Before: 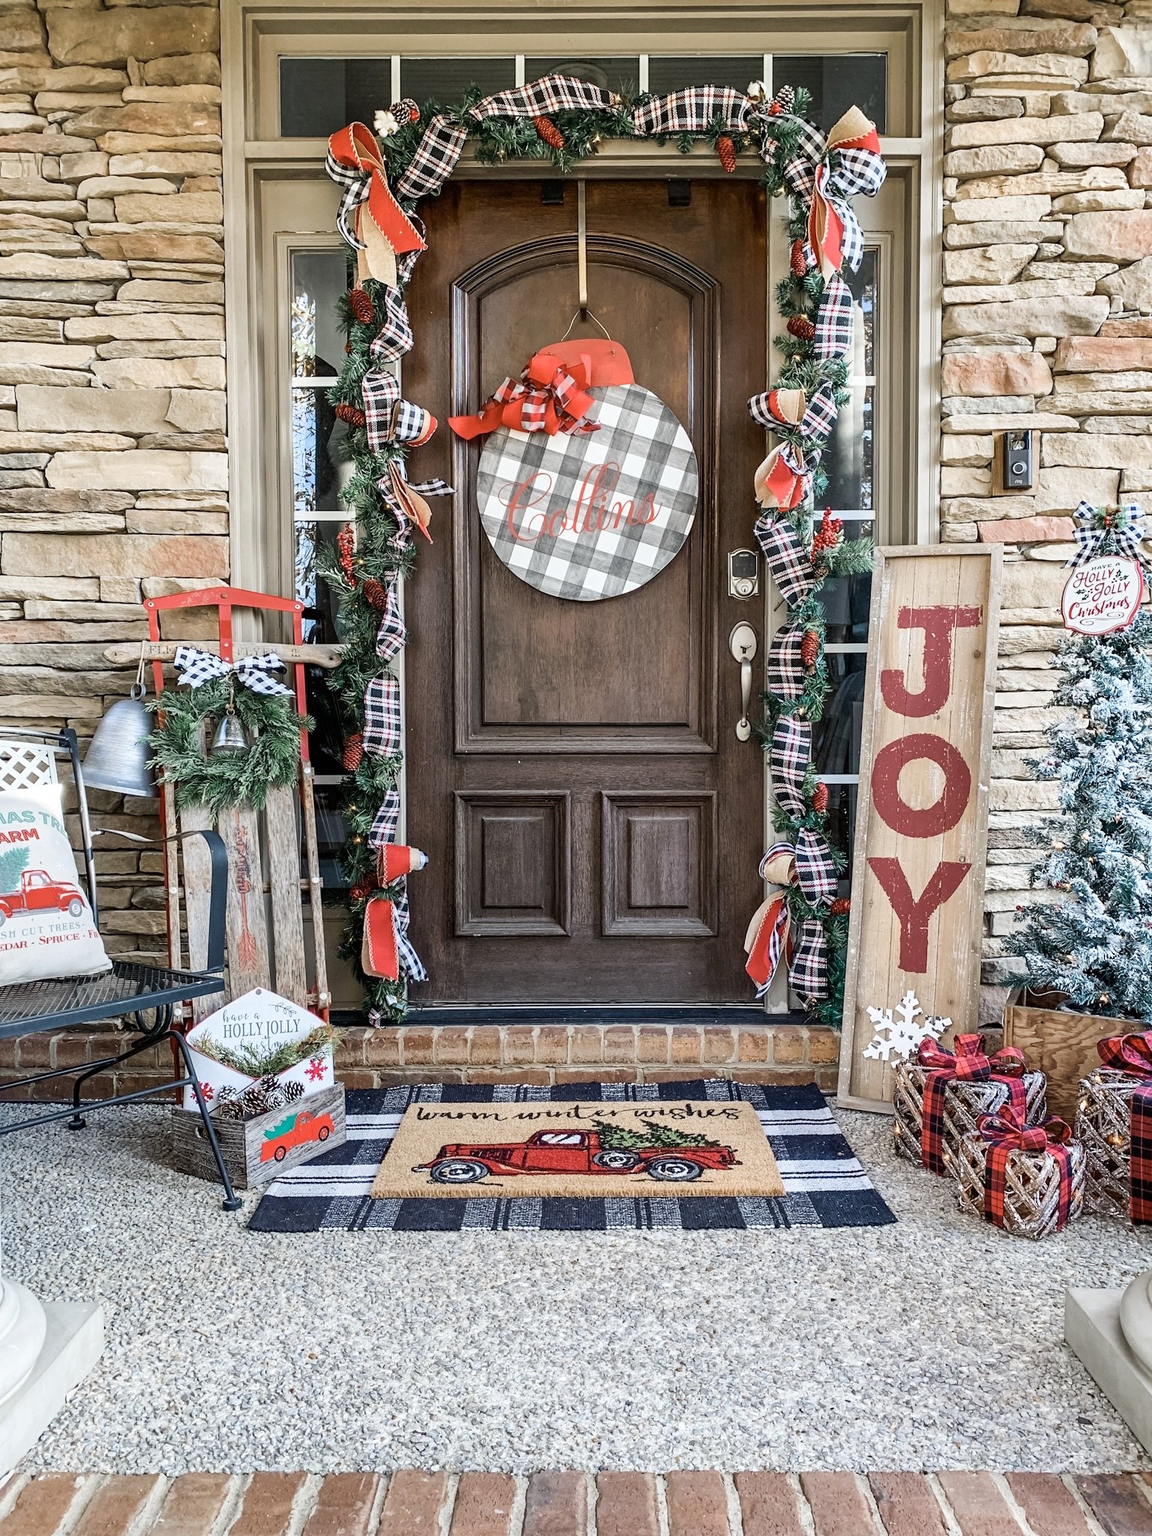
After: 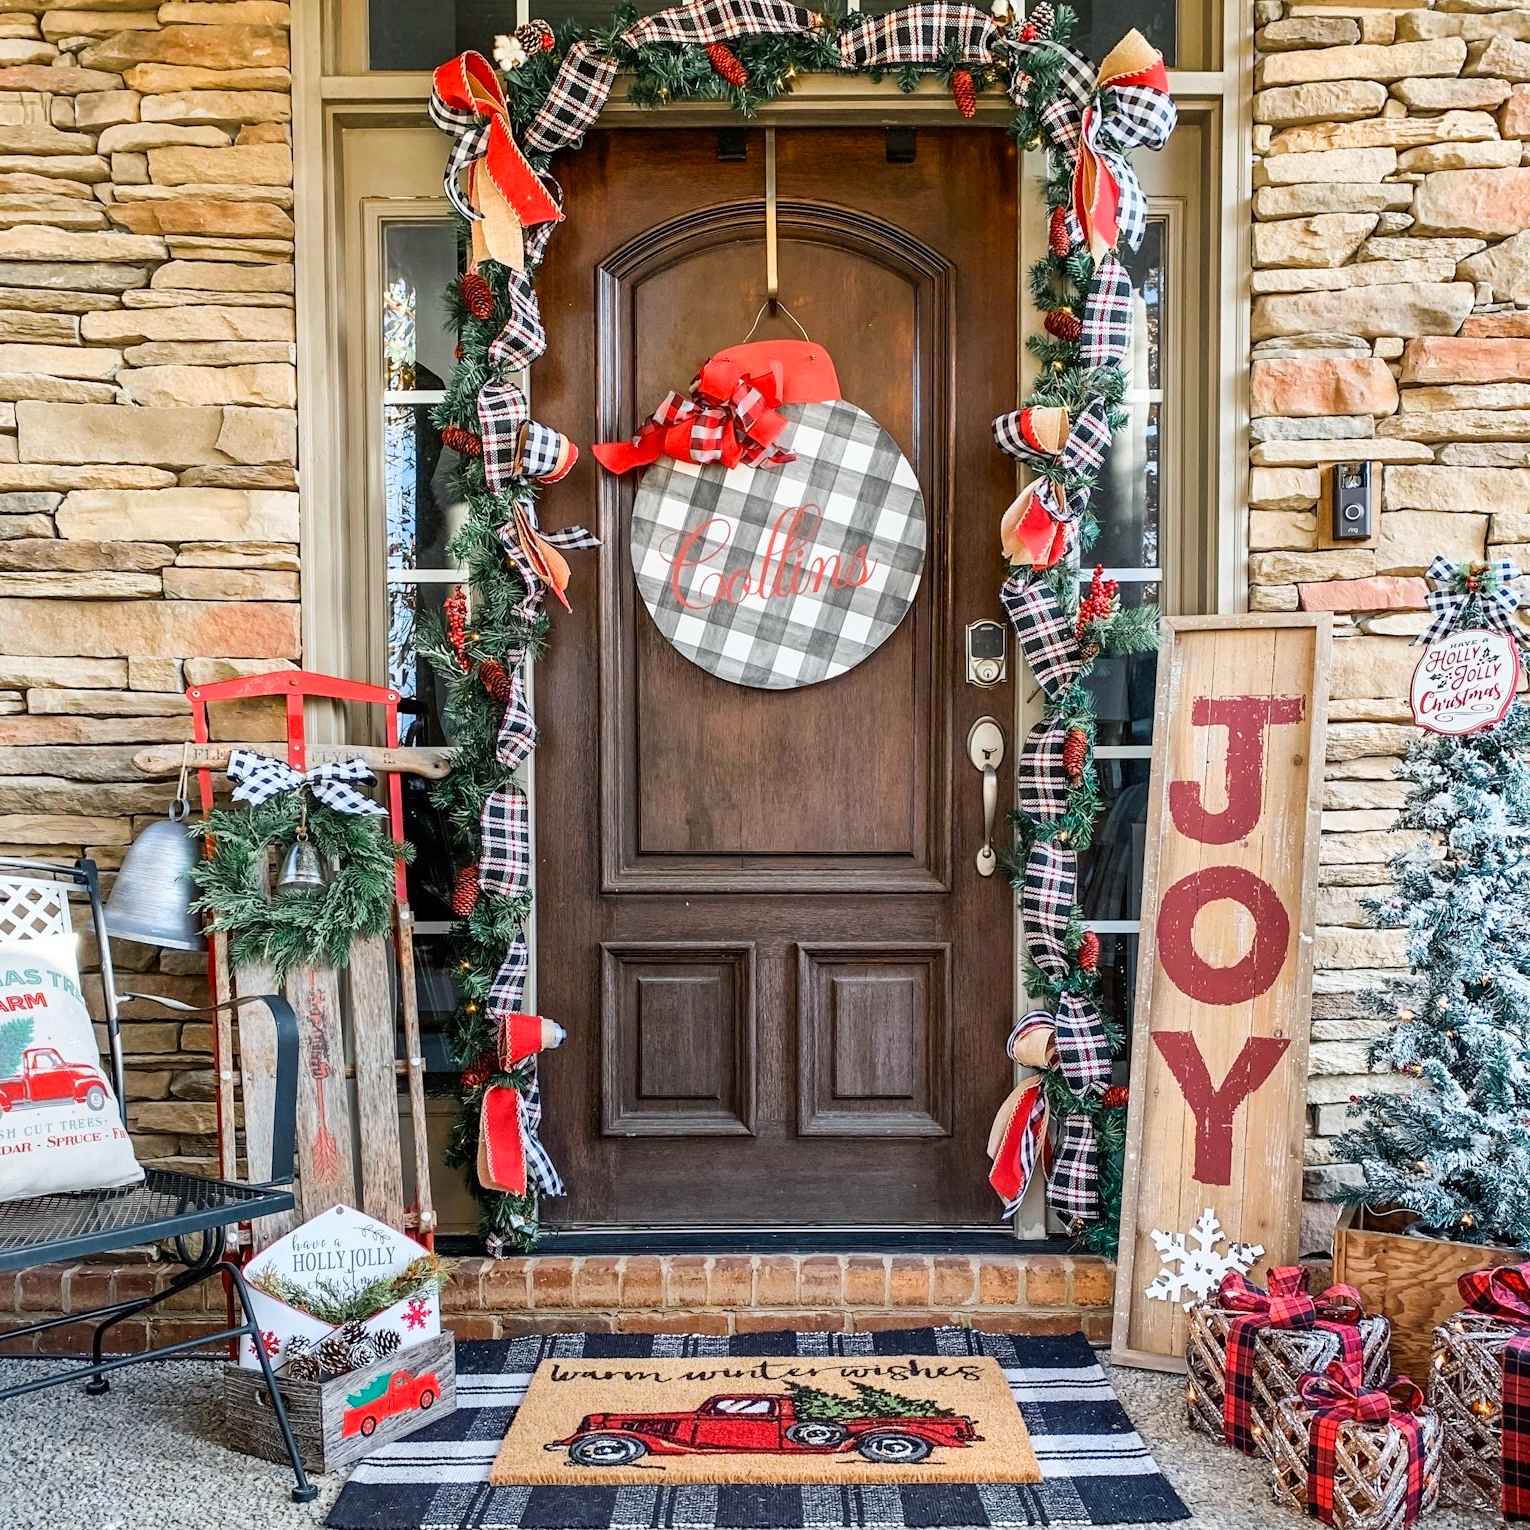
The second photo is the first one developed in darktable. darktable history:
crop: left 0.387%, top 5.469%, bottom 19.809%
color zones: curves: ch0 [(0.224, 0.526) (0.75, 0.5)]; ch1 [(0.055, 0.526) (0.224, 0.761) (0.377, 0.526) (0.75, 0.5)]
